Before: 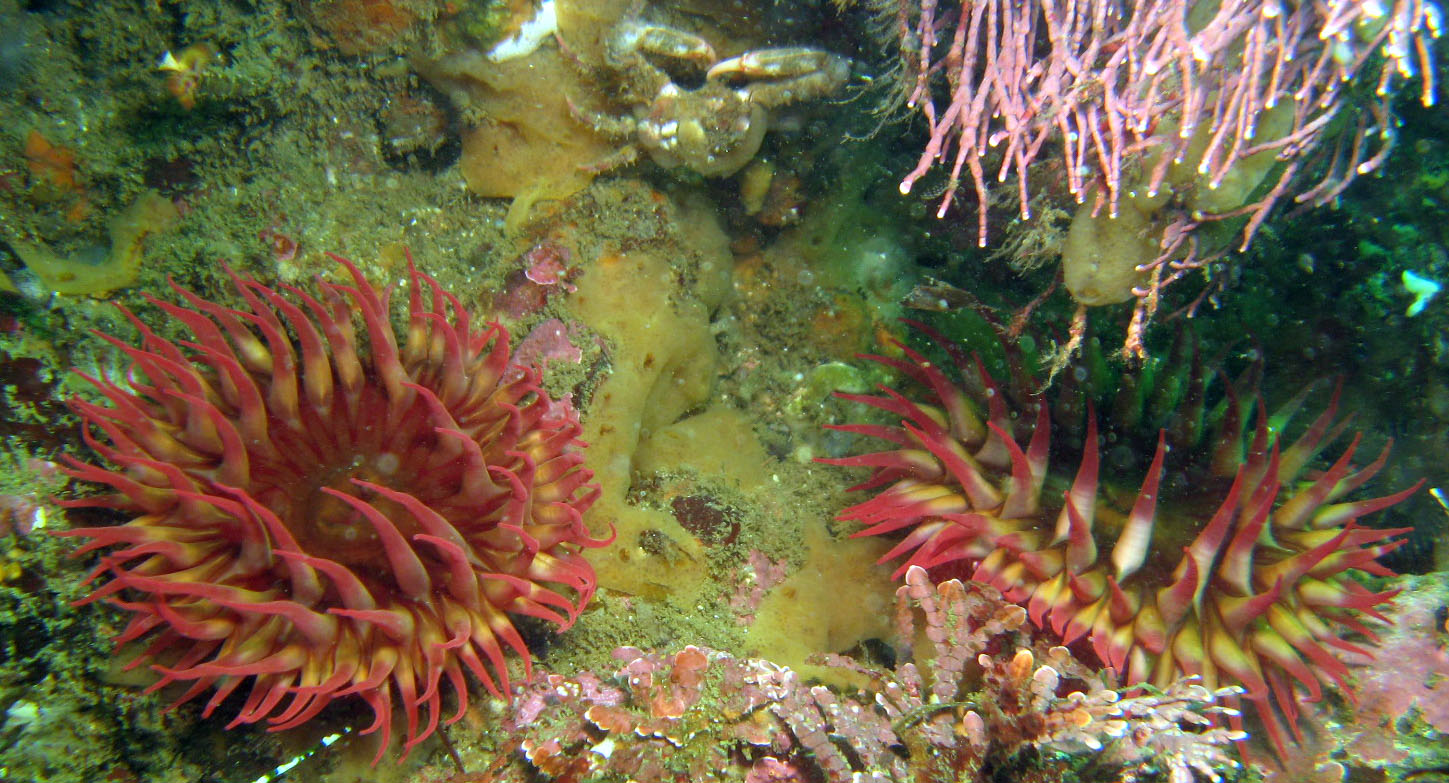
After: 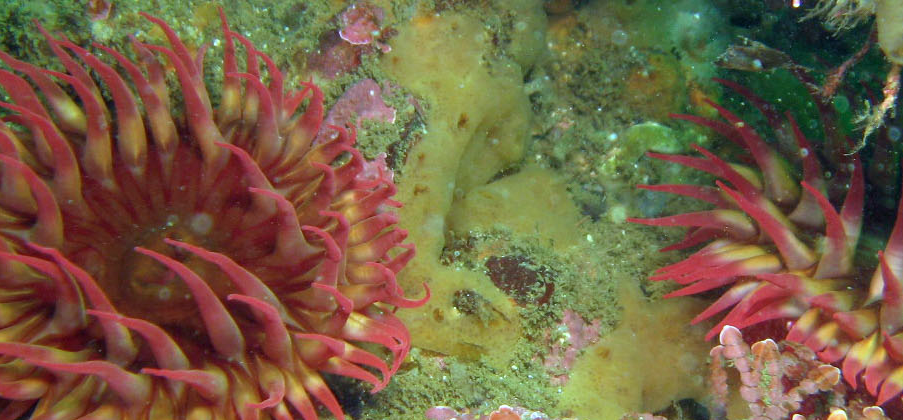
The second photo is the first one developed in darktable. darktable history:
color calibration: x 0.37, y 0.382, temperature 4319.51 K
crop: left 12.864%, top 30.769%, right 24.77%, bottom 15.513%
